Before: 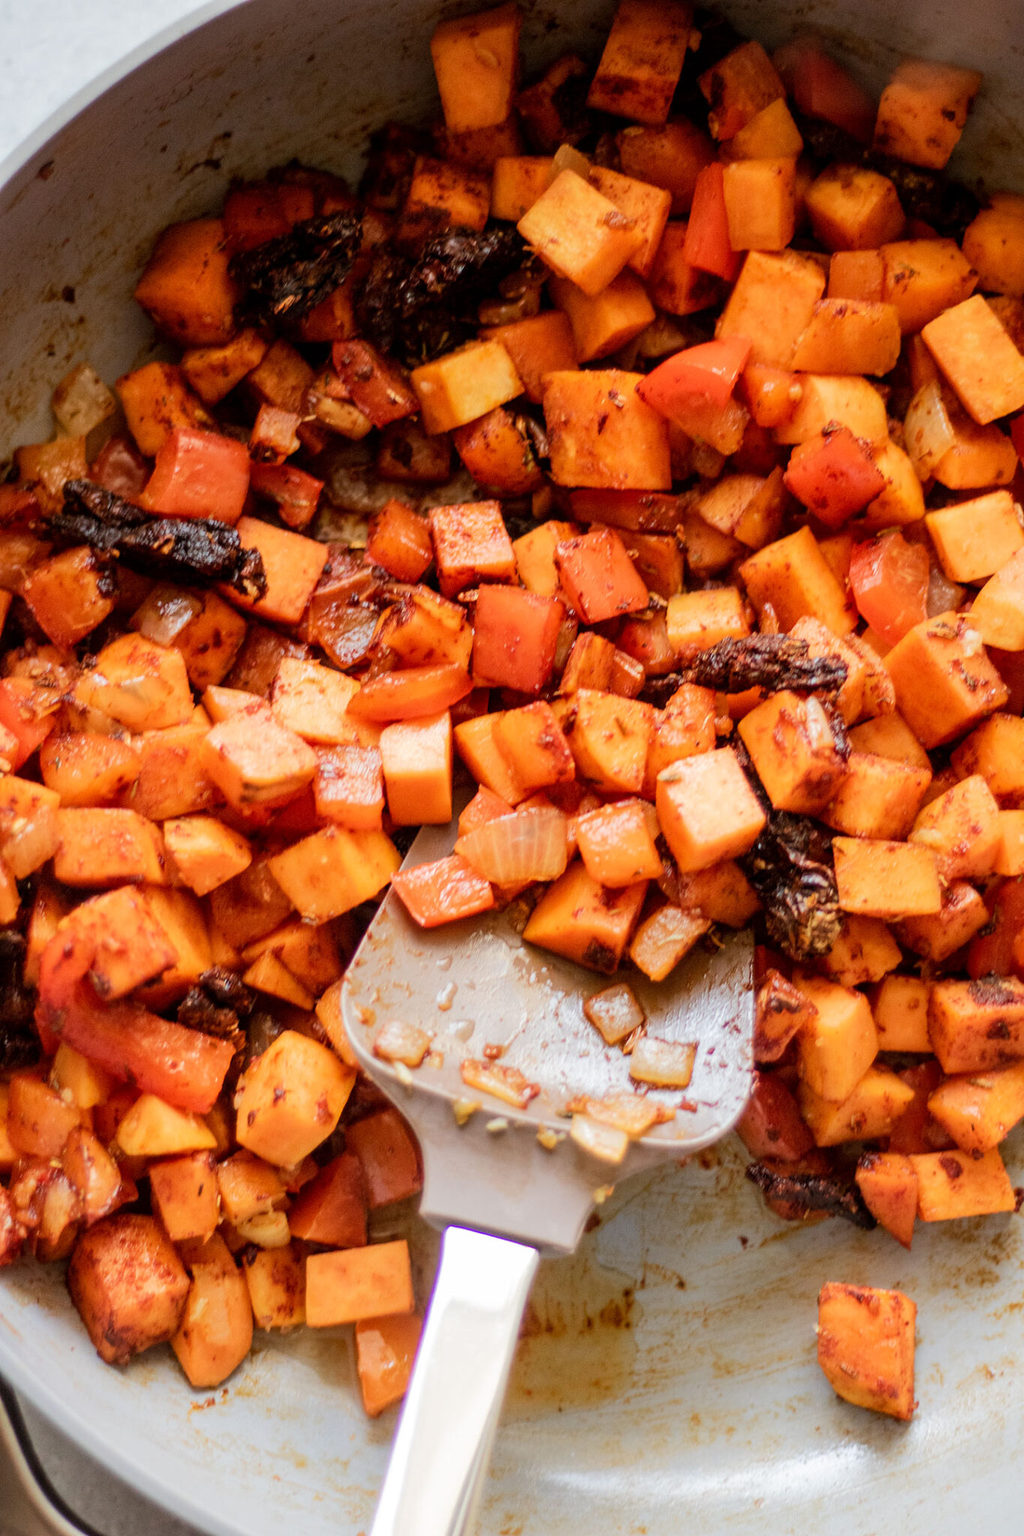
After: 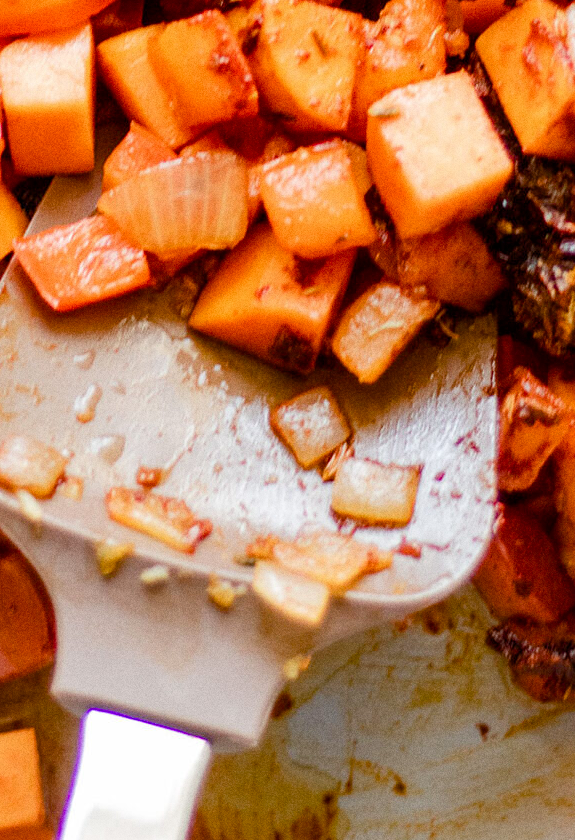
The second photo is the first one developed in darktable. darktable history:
color balance rgb: perceptual saturation grading › global saturation 20%, perceptual saturation grading › highlights -25%, perceptual saturation grading › shadows 50%
crop: left 37.221%, top 45.169%, right 20.63%, bottom 13.777%
grain: coarseness 0.09 ISO
